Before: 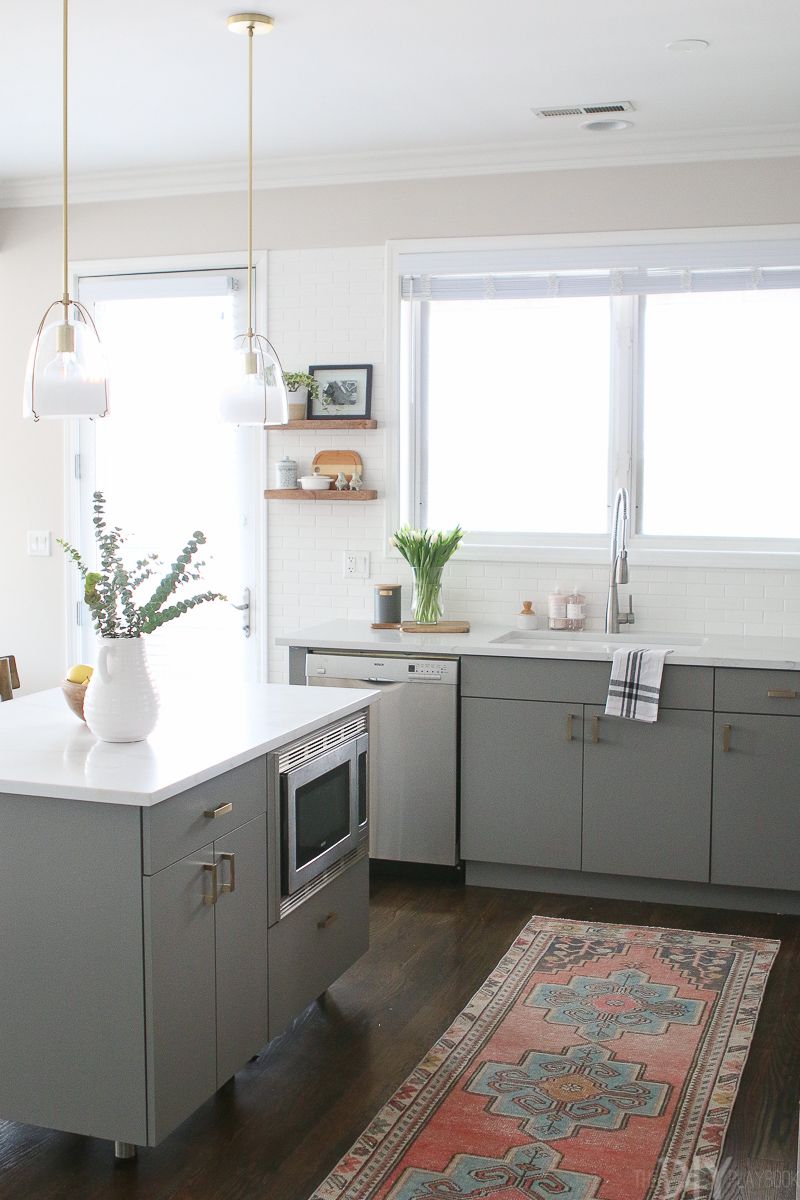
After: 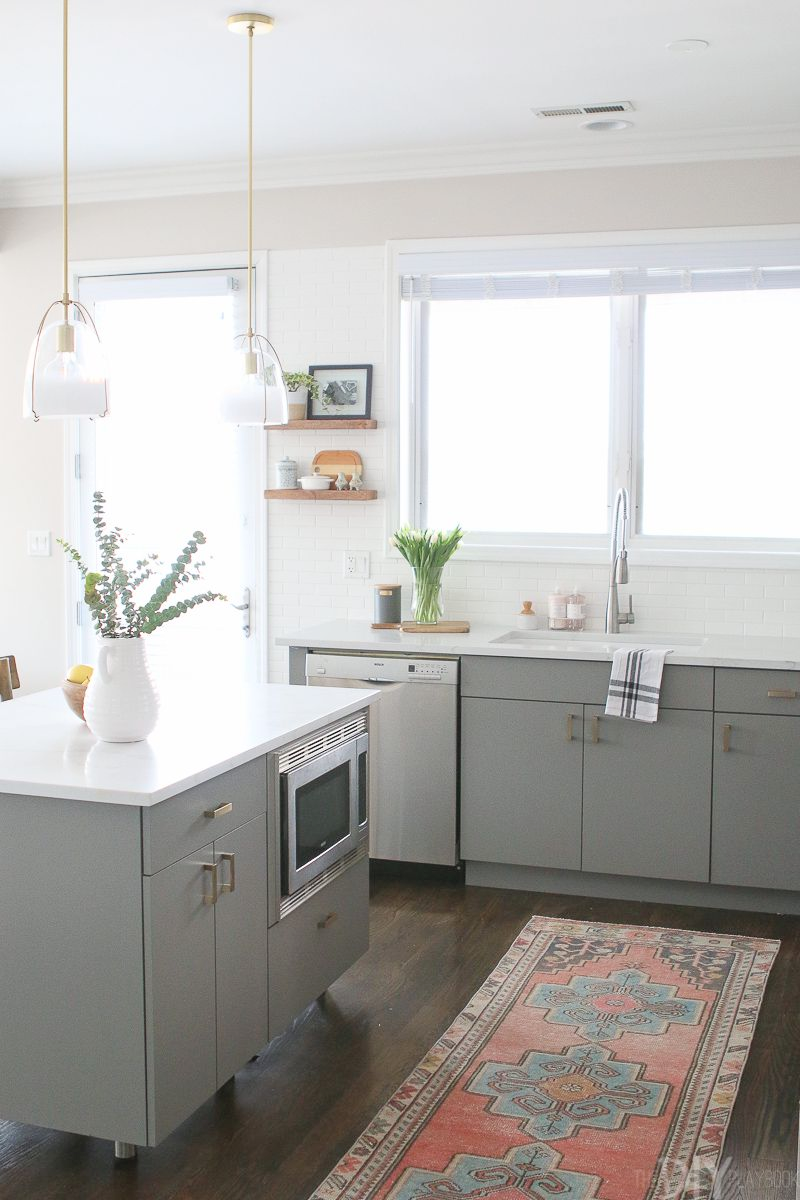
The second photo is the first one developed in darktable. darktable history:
contrast brightness saturation: brightness 0.117
